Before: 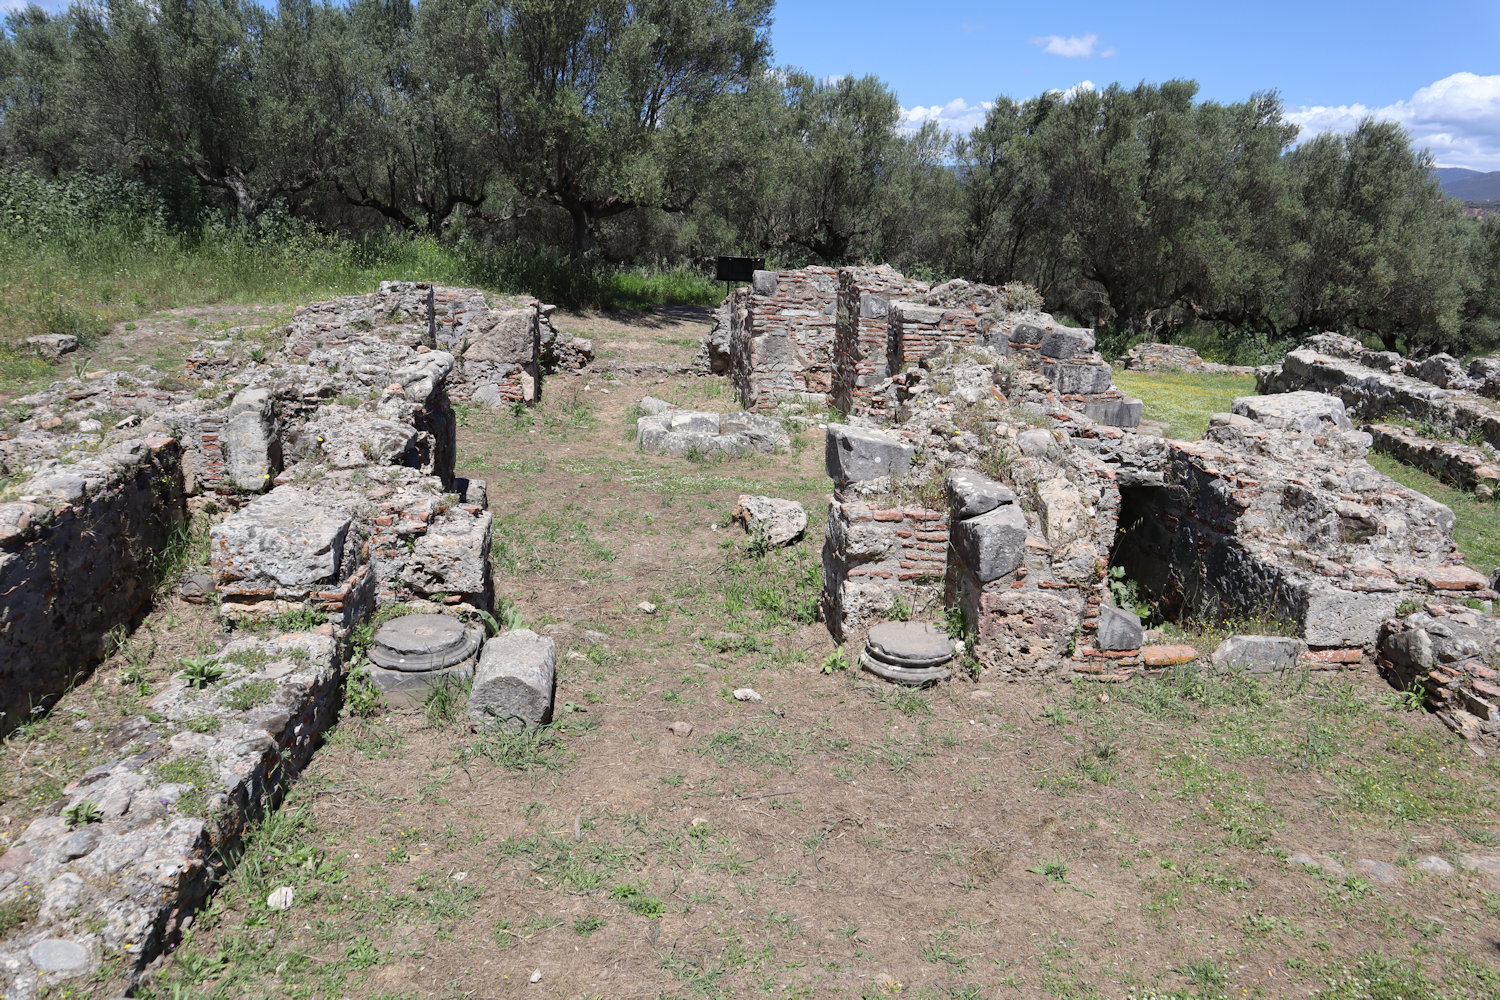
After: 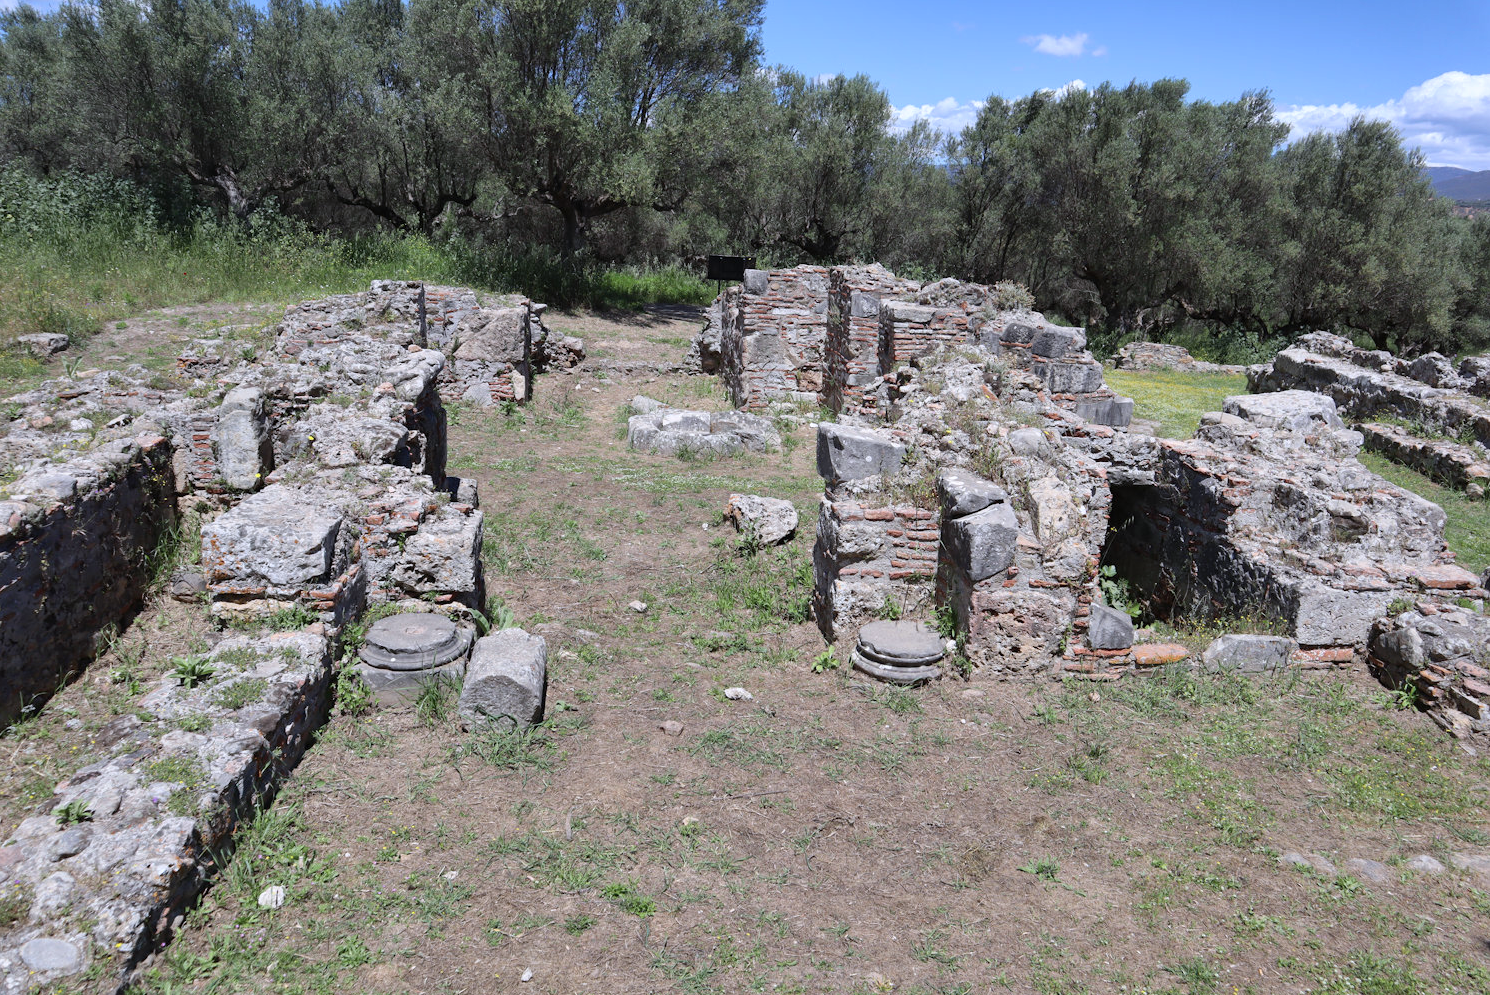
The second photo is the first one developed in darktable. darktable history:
white balance: red 0.984, blue 1.059
shadows and highlights: radius 118.69, shadows 42.21, highlights -61.56, soften with gaussian
crop and rotate: left 0.614%, top 0.179%, bottom 0.309%
